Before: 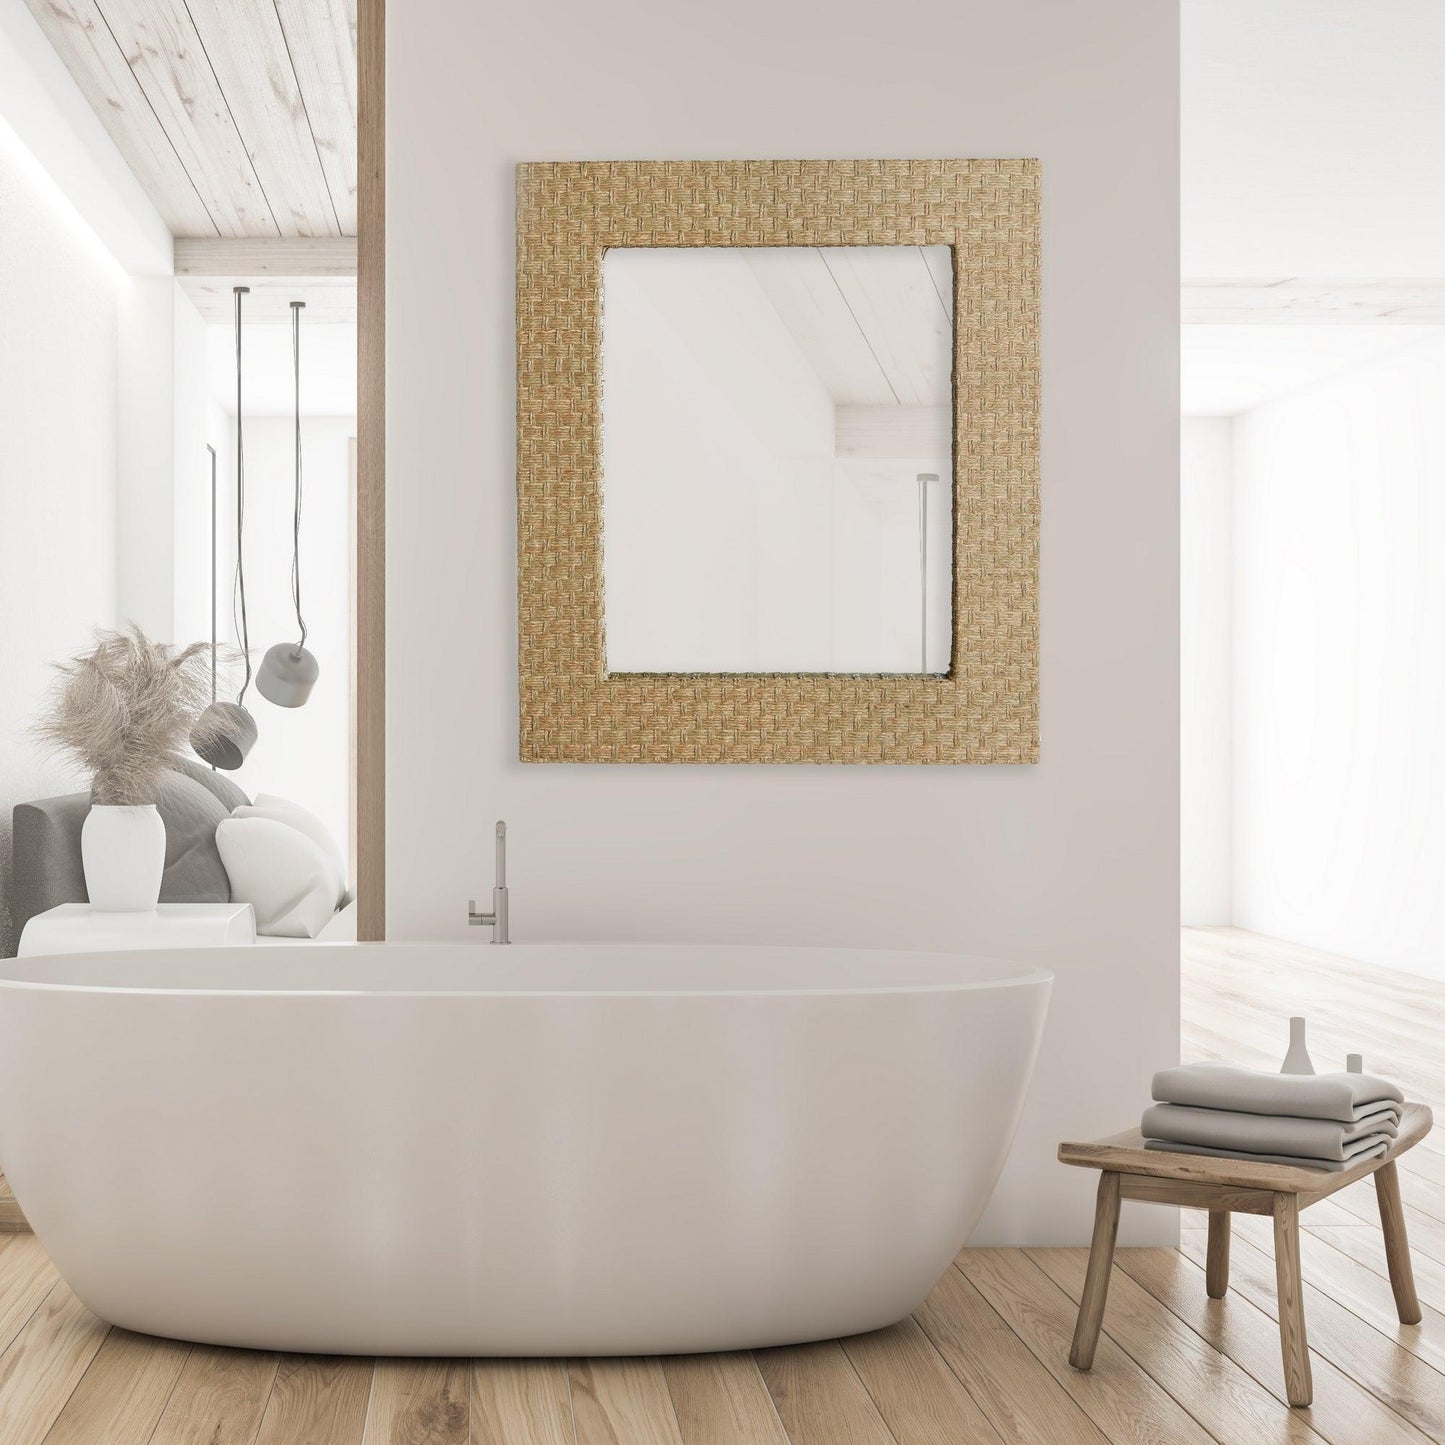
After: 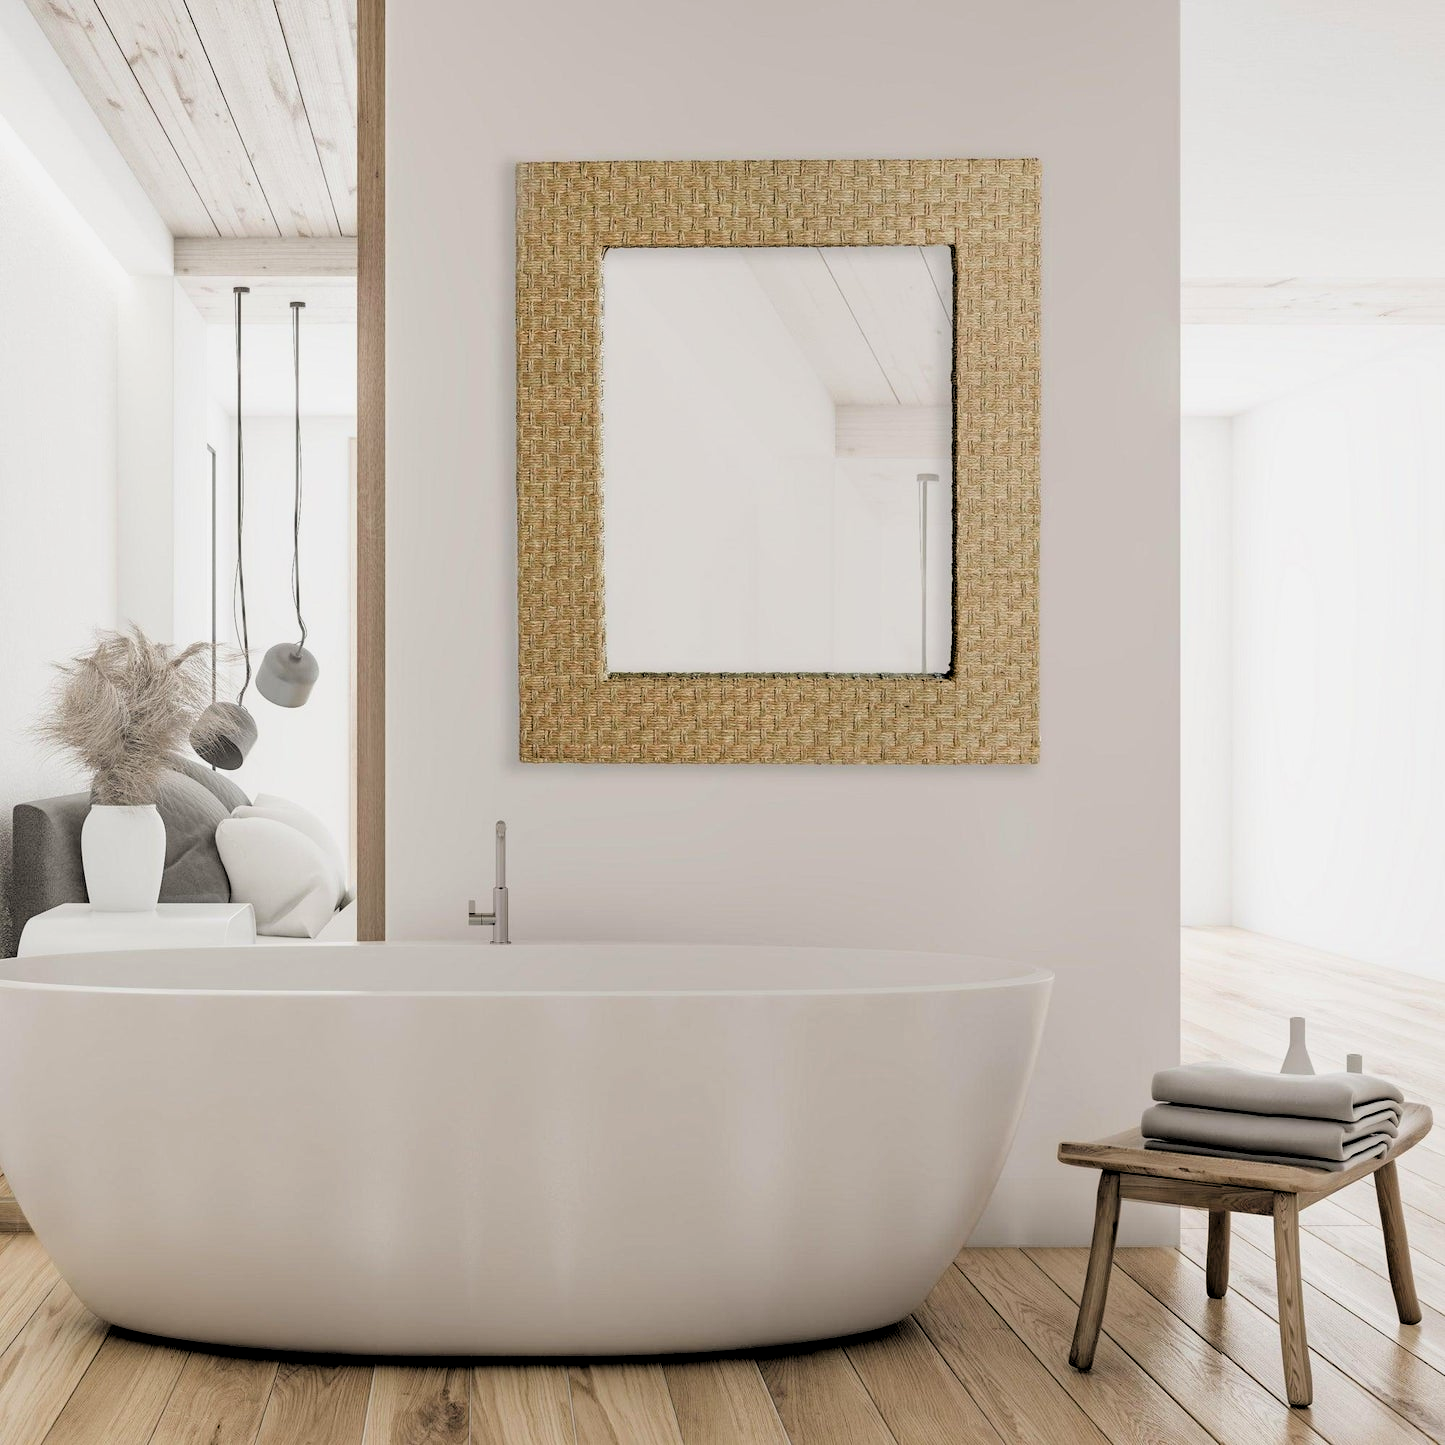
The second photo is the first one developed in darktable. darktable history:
filmic rgb: black relative exposure -3.81 EV, white relative exposure 3.48 EV, hardness 2.63, contrast 1.104, color science v6 (2022)
exposure: black level correction 0.009, exposure -0.166 EV, compensate highlight preservation false
levels: levels [0.062, 0.494, 0.925]
haze removal: compatibility mode true, adaptive false
